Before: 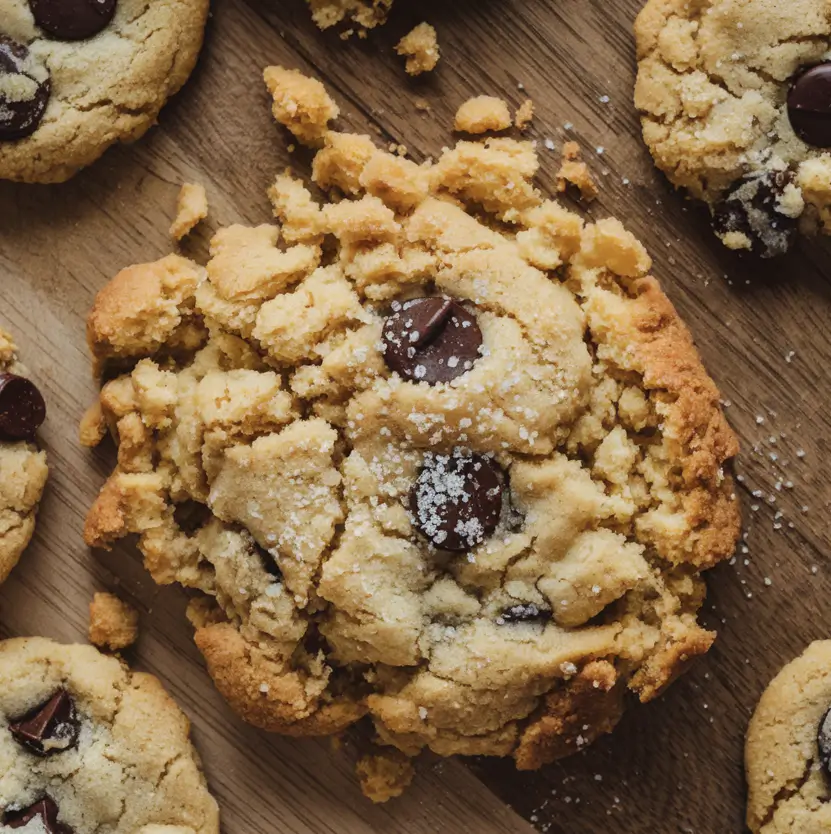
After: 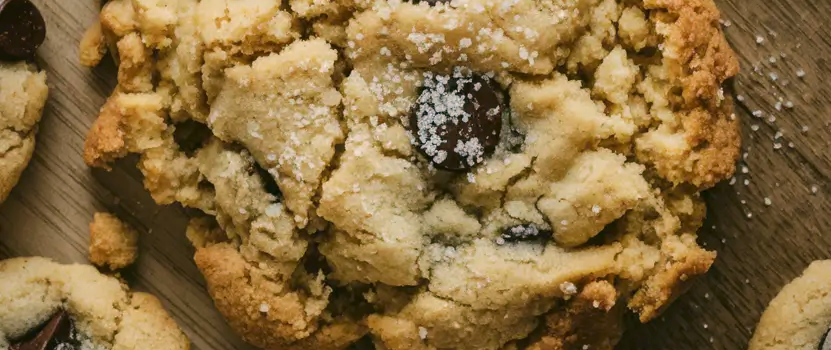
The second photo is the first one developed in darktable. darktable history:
crop: top 45.659%, bottom 12.272%
levels: levels [0, 0.492, 0.984]
color correction: highlights a* 4.35, highlights b* 4.94, shadows a* -7.2, shadows b* 4.87
vignetting: brightness -0.303, saturation -0.049, unbound false
